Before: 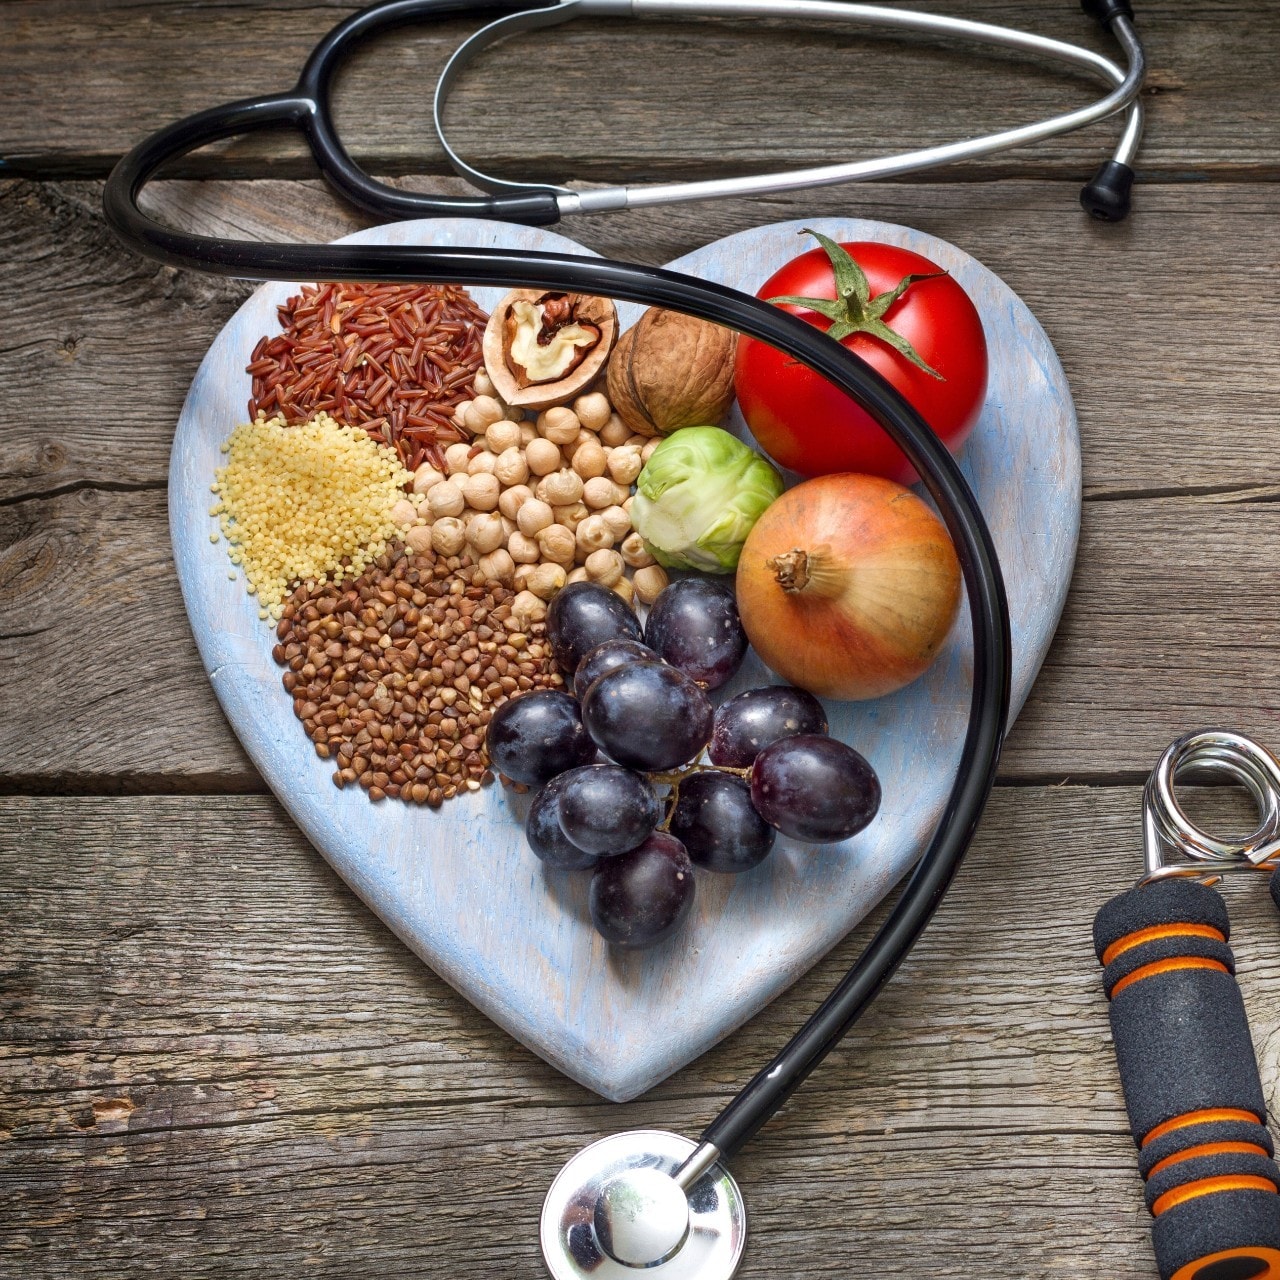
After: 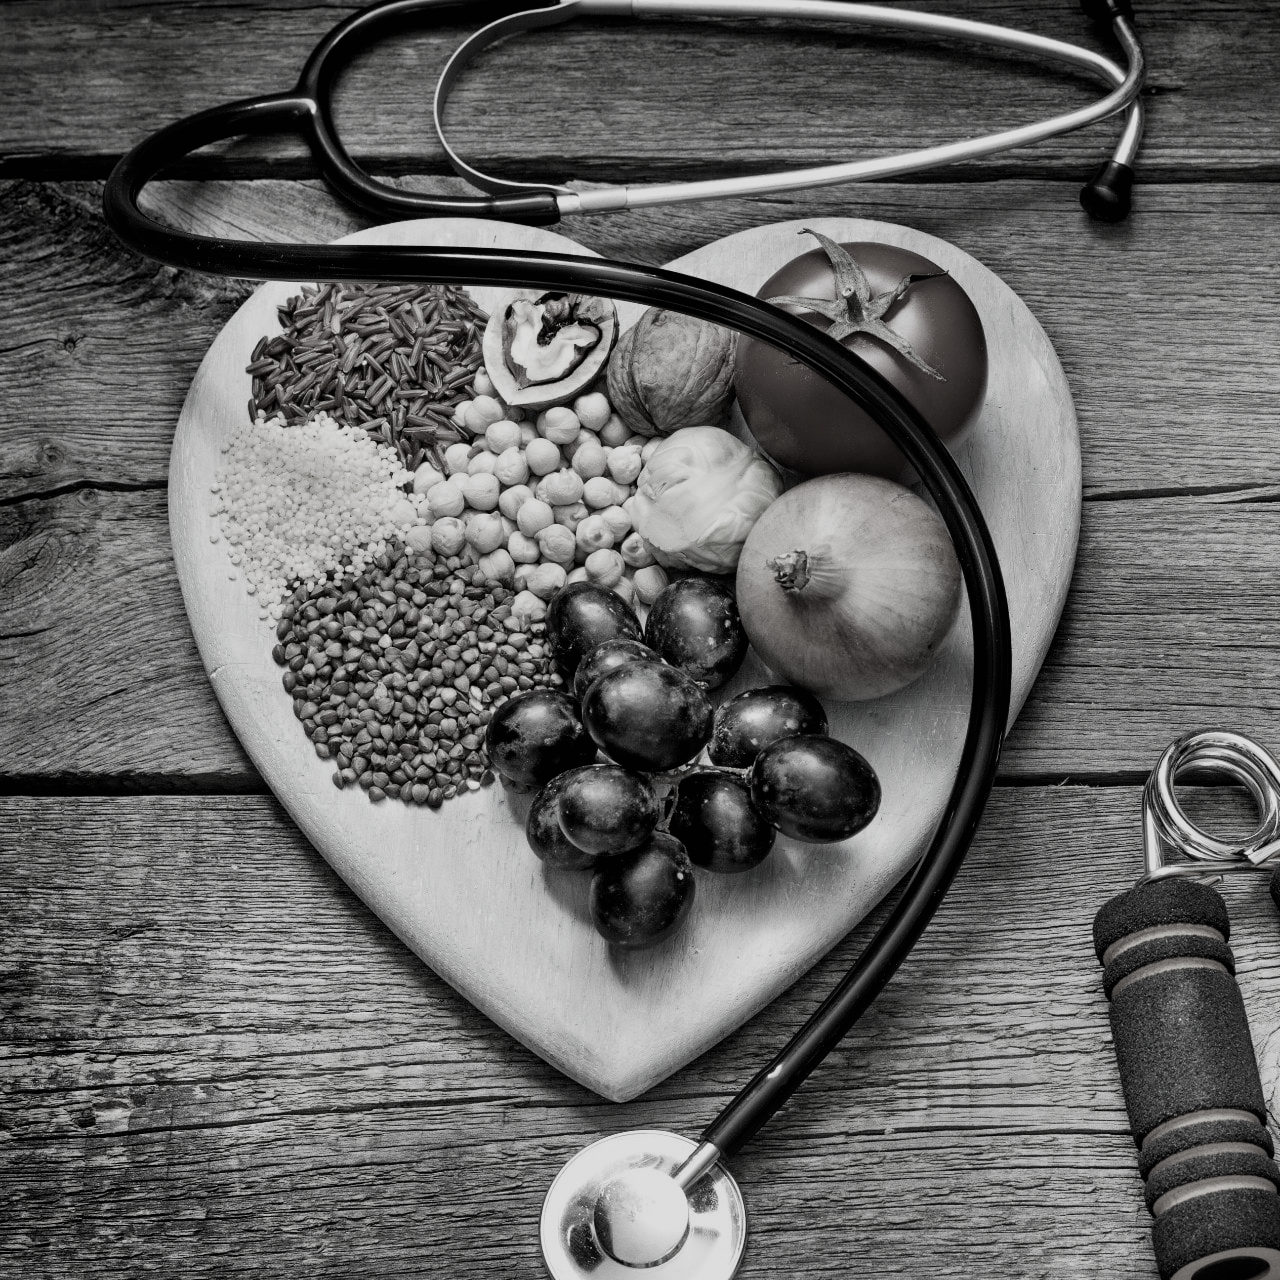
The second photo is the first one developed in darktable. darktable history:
filmic rgb: black relative exposure -5.07 EV, white relative exposure 3.55 EV, hardness 3.16, contrast 1.193, highlights saturation mix -48.67%, preserve chrominance no, color science v5 (2021), contrast in shadows safe, contrast in highlights safe
